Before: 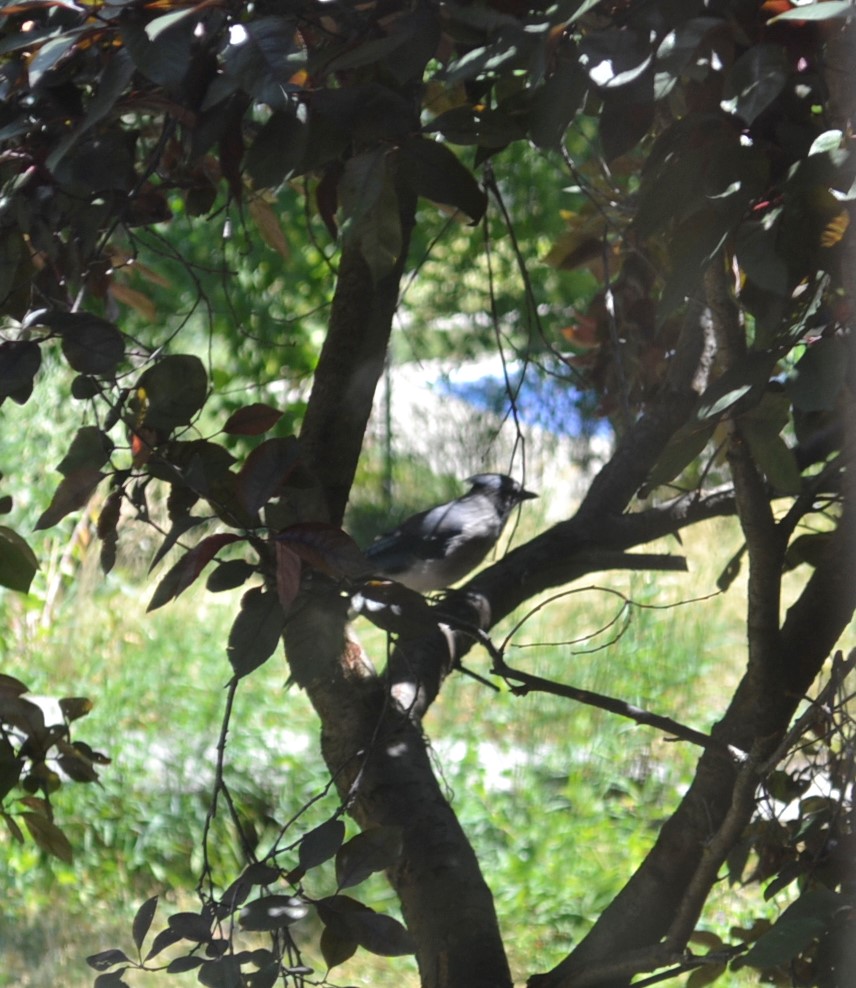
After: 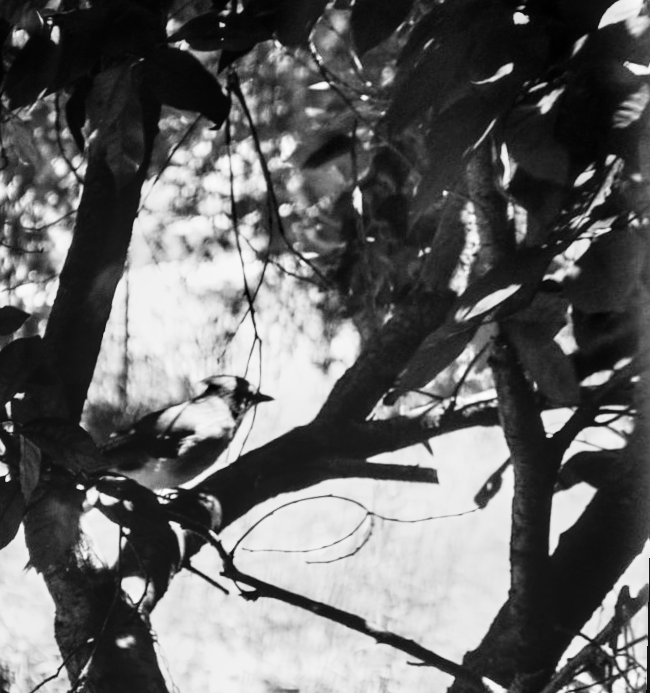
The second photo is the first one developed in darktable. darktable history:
contrast brightness saturation: contrast 0.04, saturation 0.16
monochrome: a 16.01, b -2.65, highlights 0.52
crop: left 23.095%, top 5.827%, bottom 11.854%
exposure: black level correction 0.007, compensate highlight preservation false
rgb curve: curves: ch0 [(0, 0) (0.21, 0.15) (0.24, 0.21) (0.5, 0.75) (0.75, 0.96) (0.89, 0.99) (1, 1)]; ch1 [(0, 0.02) (0.21, 0.13) (0.25, 0.2) (0.5, 0.67) (0.75, 0.9) (0.89, 0.97) (1, 1)]; ch2 [(0, 0.02) (0.21, 0.13) (0.25, 0.2) (0.5, 0.67) (0.75, 0.9) (0.89, 0.97) (1, 1)], compensate middle gray true
local contrast: on, module defaults
rotate and perspective: rotation 1.69°, lens shift (vertical) -0.023, lens shift (horizontal) -0.291, crop left 0.025, crop right 0.988, crop top 0.092, crop bottom 0.842
